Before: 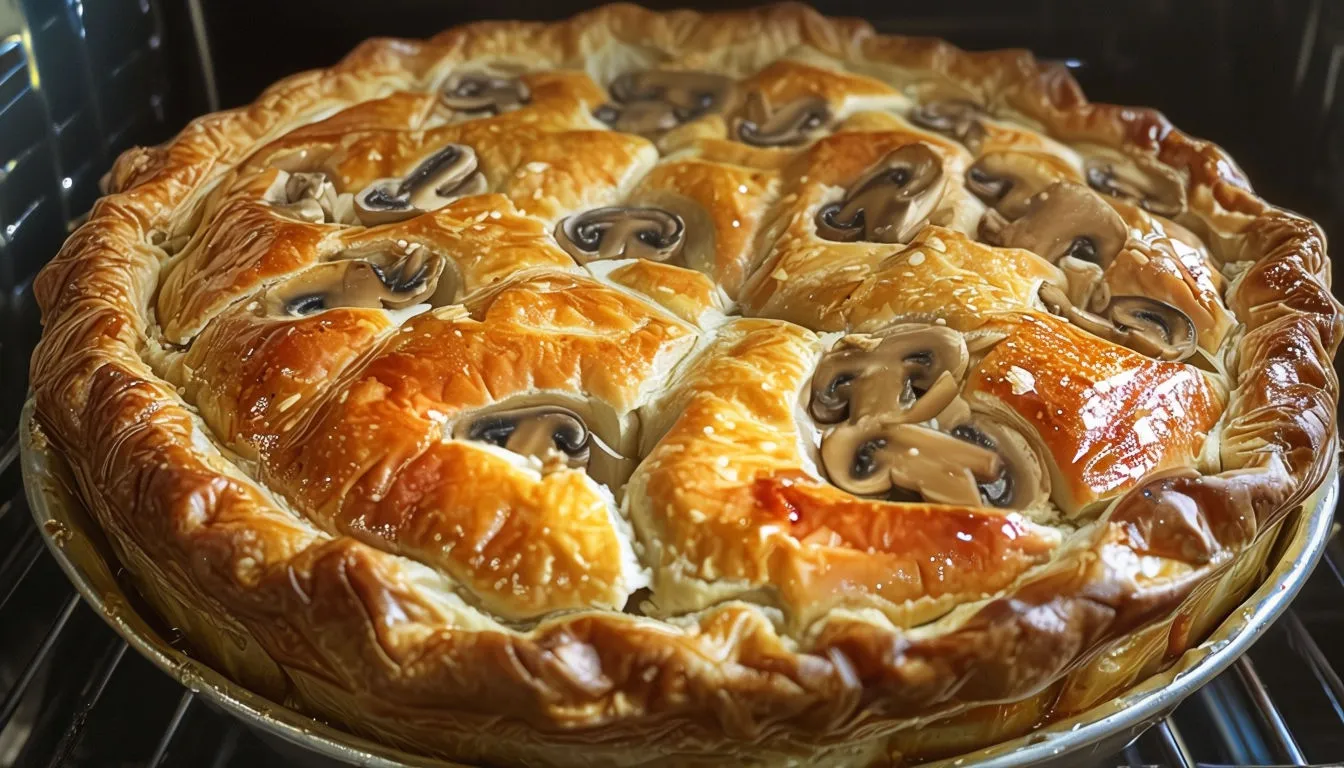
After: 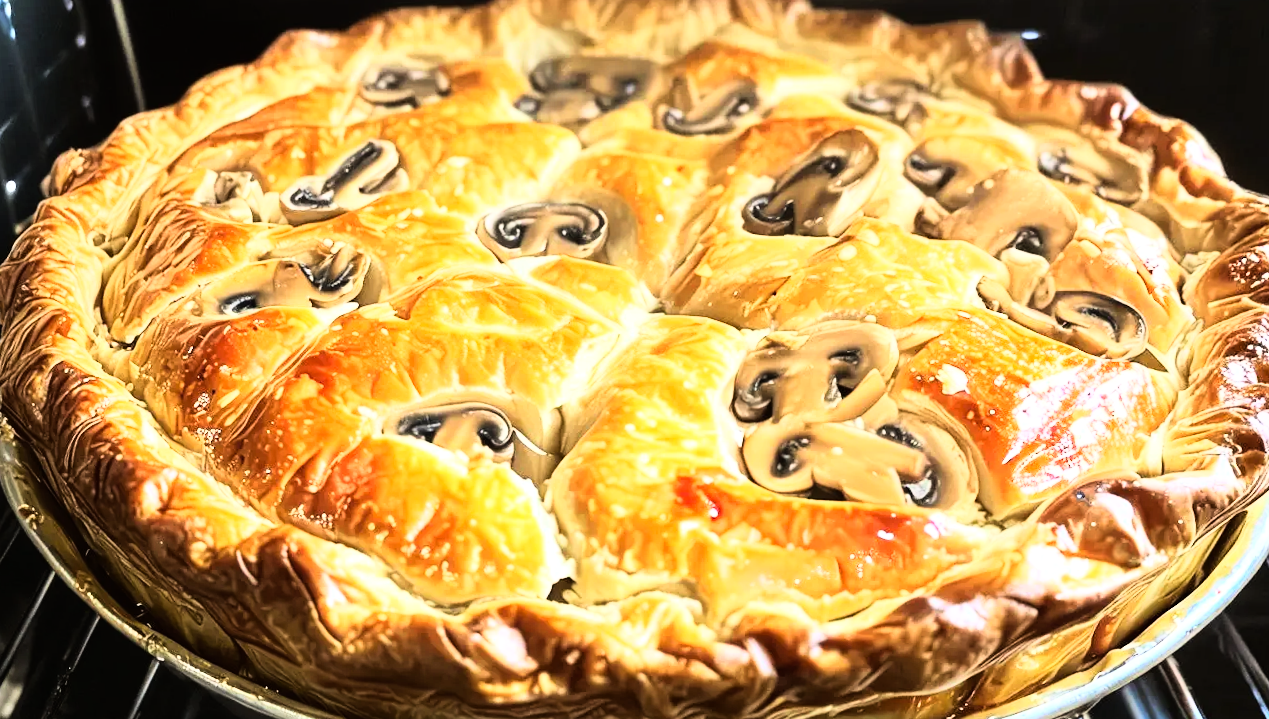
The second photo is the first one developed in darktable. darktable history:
rotate and perspective: rotation 0.062°, lens shift (vertical) 0.115, lens shift (horizontal) -0.133, crop left 0.047, crop right 0.94, crop top 0.061, crop bottom 0.94
exposure: exposure 0.556 EV, compensate highlight preservation false
rgb curve: curves: ch0 [(0, 0) (0.21, 0.15) (0.24, 0.21) (0.5, 0.75) (0.75, 0.96) (0.89, 0.99) (1, 1)]; ch1 [(0, 0.02) (0.21, 0.13) (0.25, 0.2) (0.5, 0.67) (0.75, 0.9) (0.89, 0.97) (1, 1)]; ch2 [(0, 0.02) (0.21, 0.13) (0.25, 0.2) (0.5, 0.67) (0.75, 0.9) (0.89, 0.97) (1, 1)], compensate middle gray true
